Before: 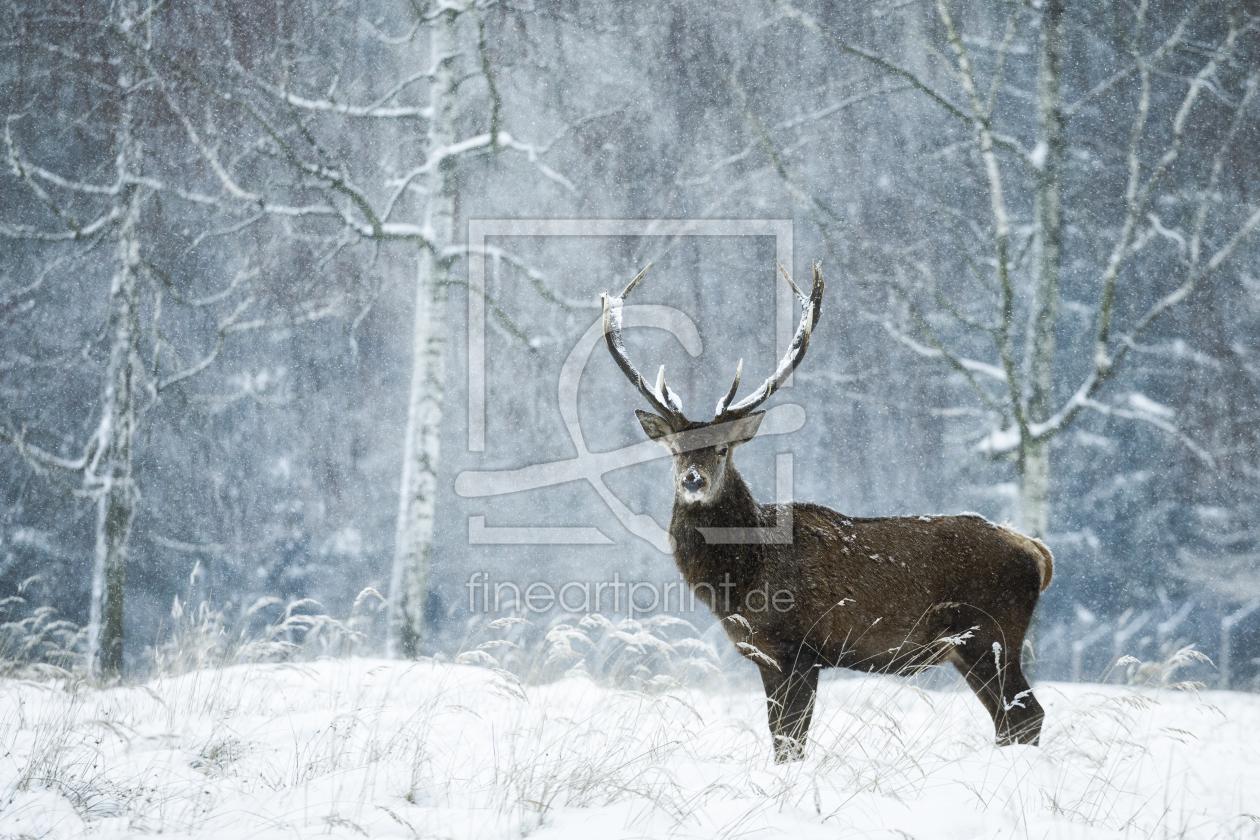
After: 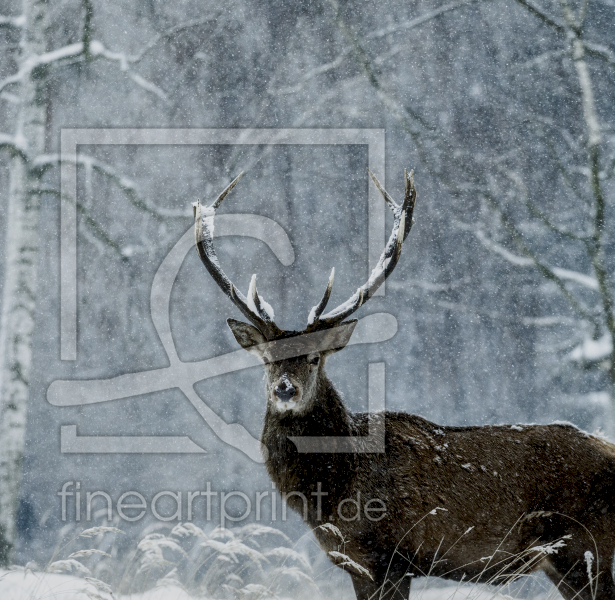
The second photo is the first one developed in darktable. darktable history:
exposure: black level correction 0.009, exposure -0.629 EV, compensate highlight preservation false
crop: left 32.416%, top 10.918%, right 18.71%, bottom 17.559%
local contrast: highlights 42%, shadows 60%, detail 138%, midtone range 0.51
